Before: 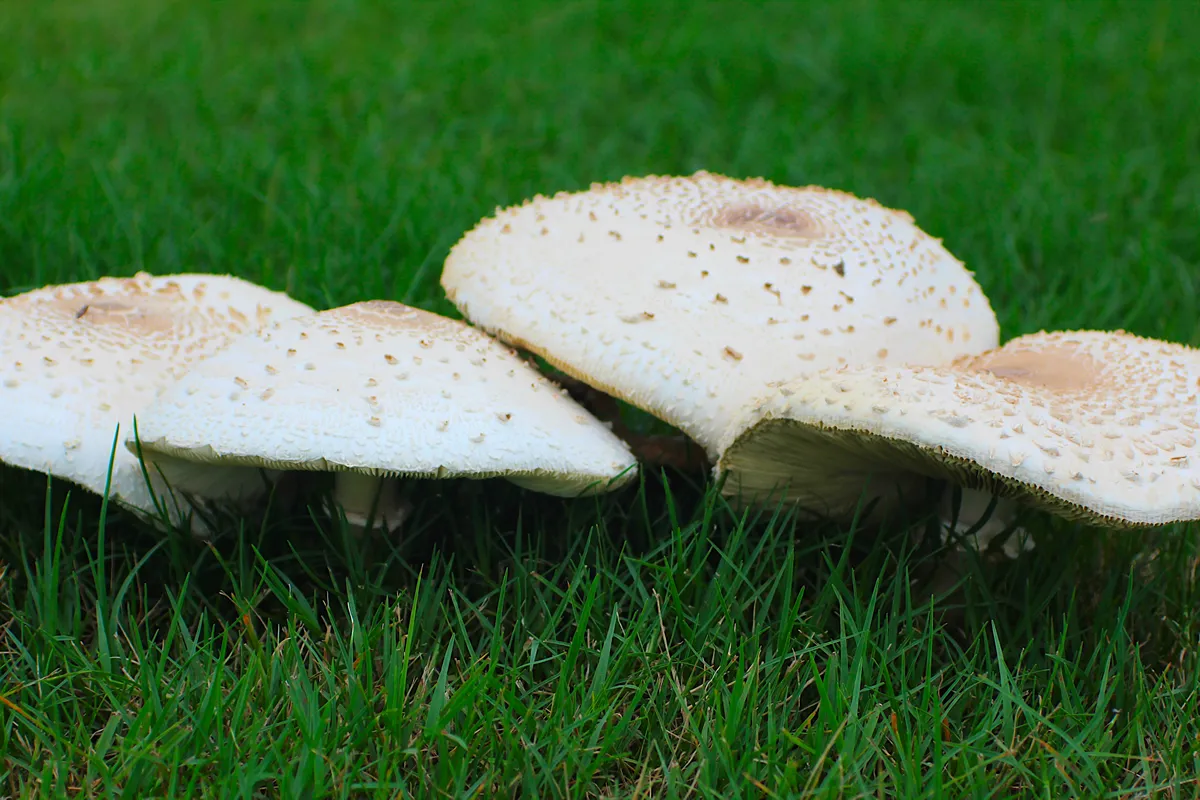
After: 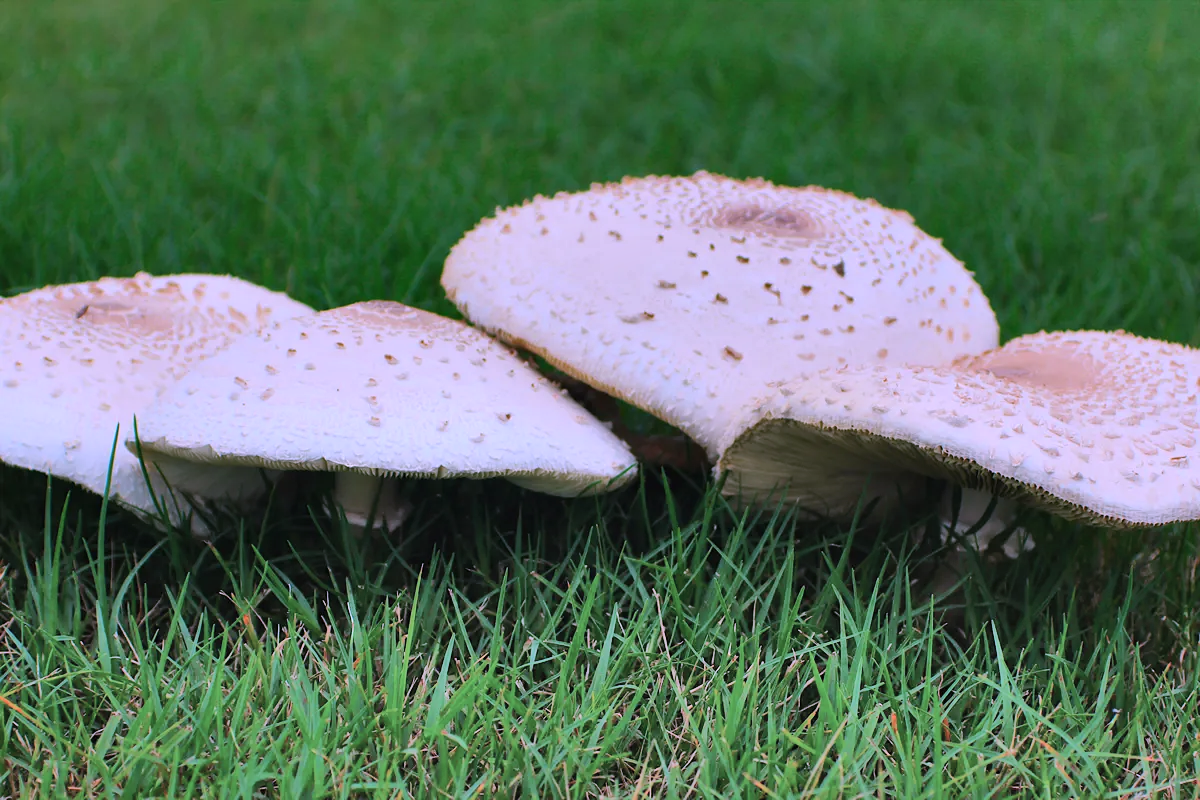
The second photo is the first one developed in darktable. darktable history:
contrast brightness saturation: saturation -0.032
shadows and highlights: radius 123.54, shadows 99.61, white point adjustment -2.9, highlights -98.1, soften with gaussian
color correction: highlights a* 15.12, highlights b* -25.06
tone equalizer: on, module defaults
